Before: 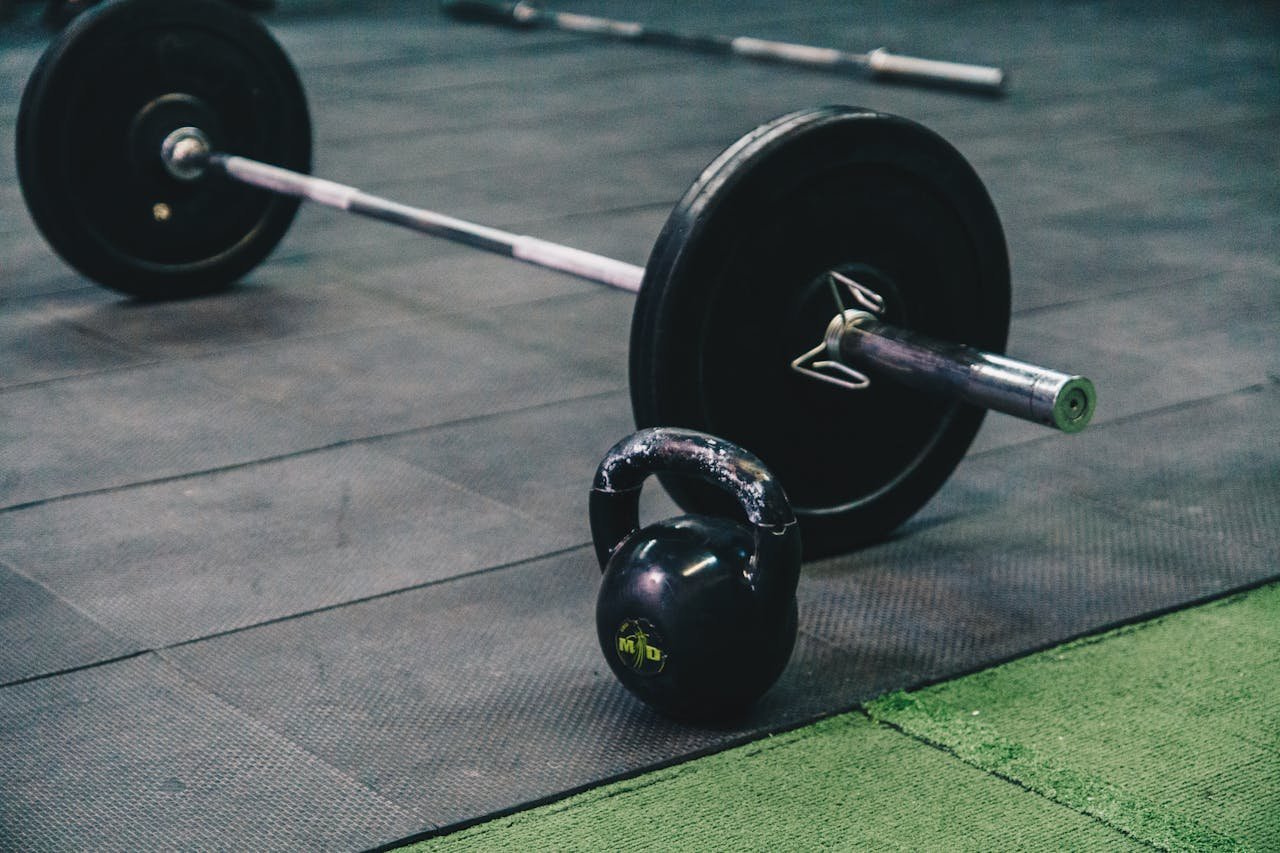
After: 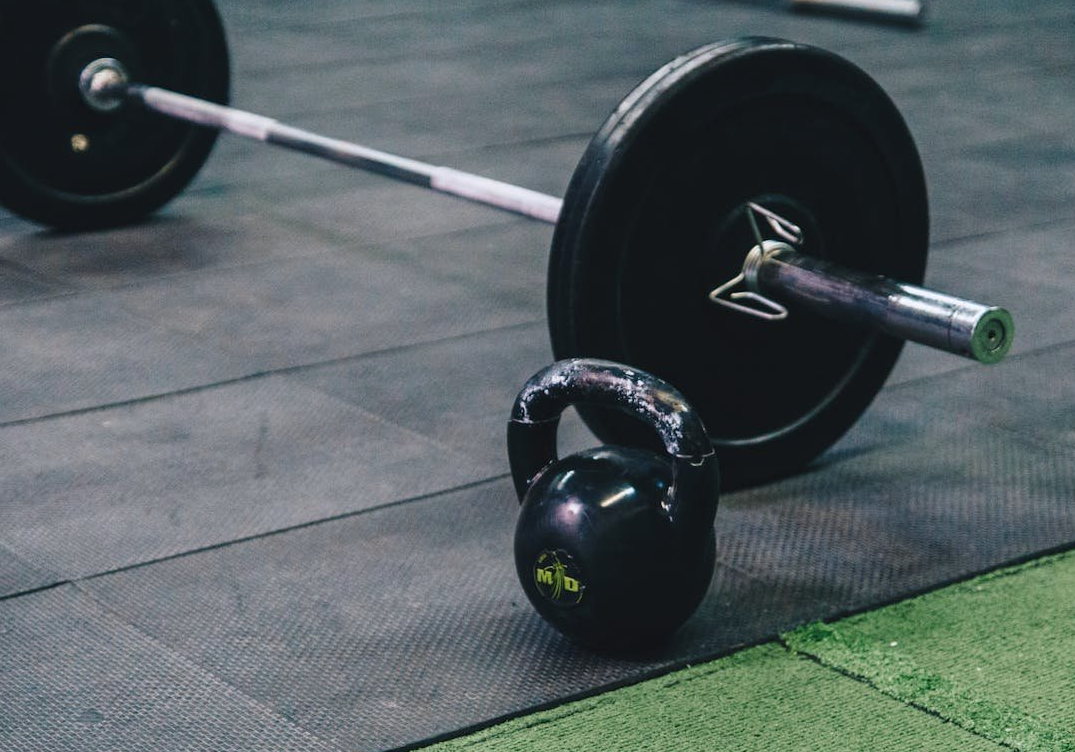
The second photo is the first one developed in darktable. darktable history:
white balance: red 0.983, blue 1.036
crop: left 6.446%, top 8.188%, right 9.538%, bottom 3.548%
